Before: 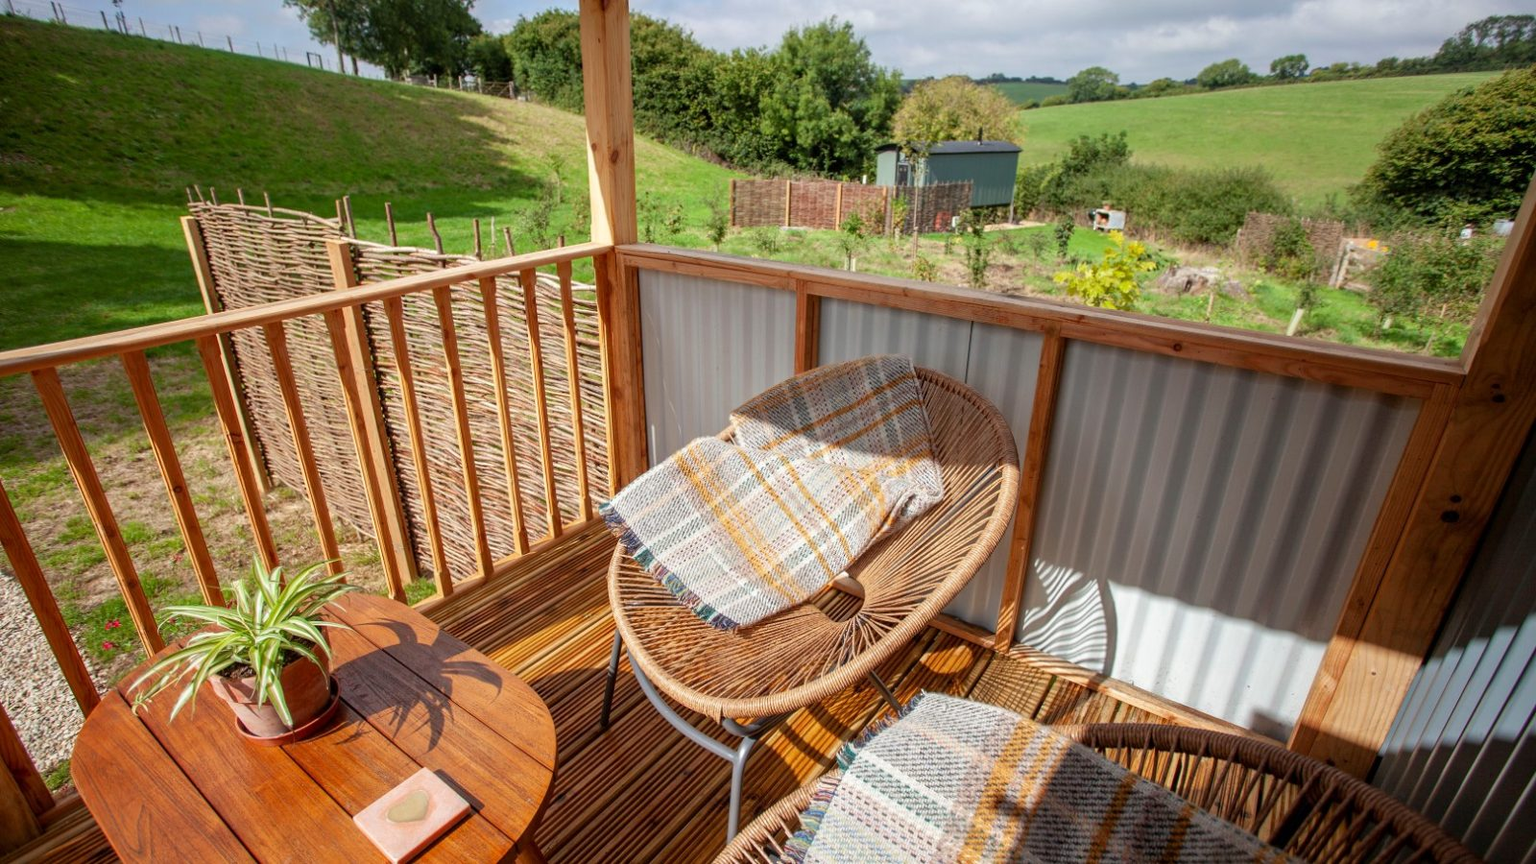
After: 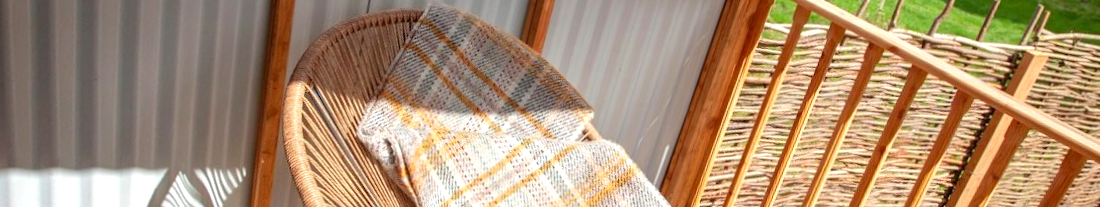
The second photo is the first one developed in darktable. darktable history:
exposure: exposure 0.367 EV, compensate highlight preservation false
color zones: curves: ch1 [(0, 0.513) (0.143, 0.524) (0.286, 0.511) (0.429, 0.506) (0.571, 0.503) (0.714, 0.503) (0.857, 0.508) (1, 0.513)]
crop and rotate: angle 16.12°, top 30.835%, bottom 35.653%
